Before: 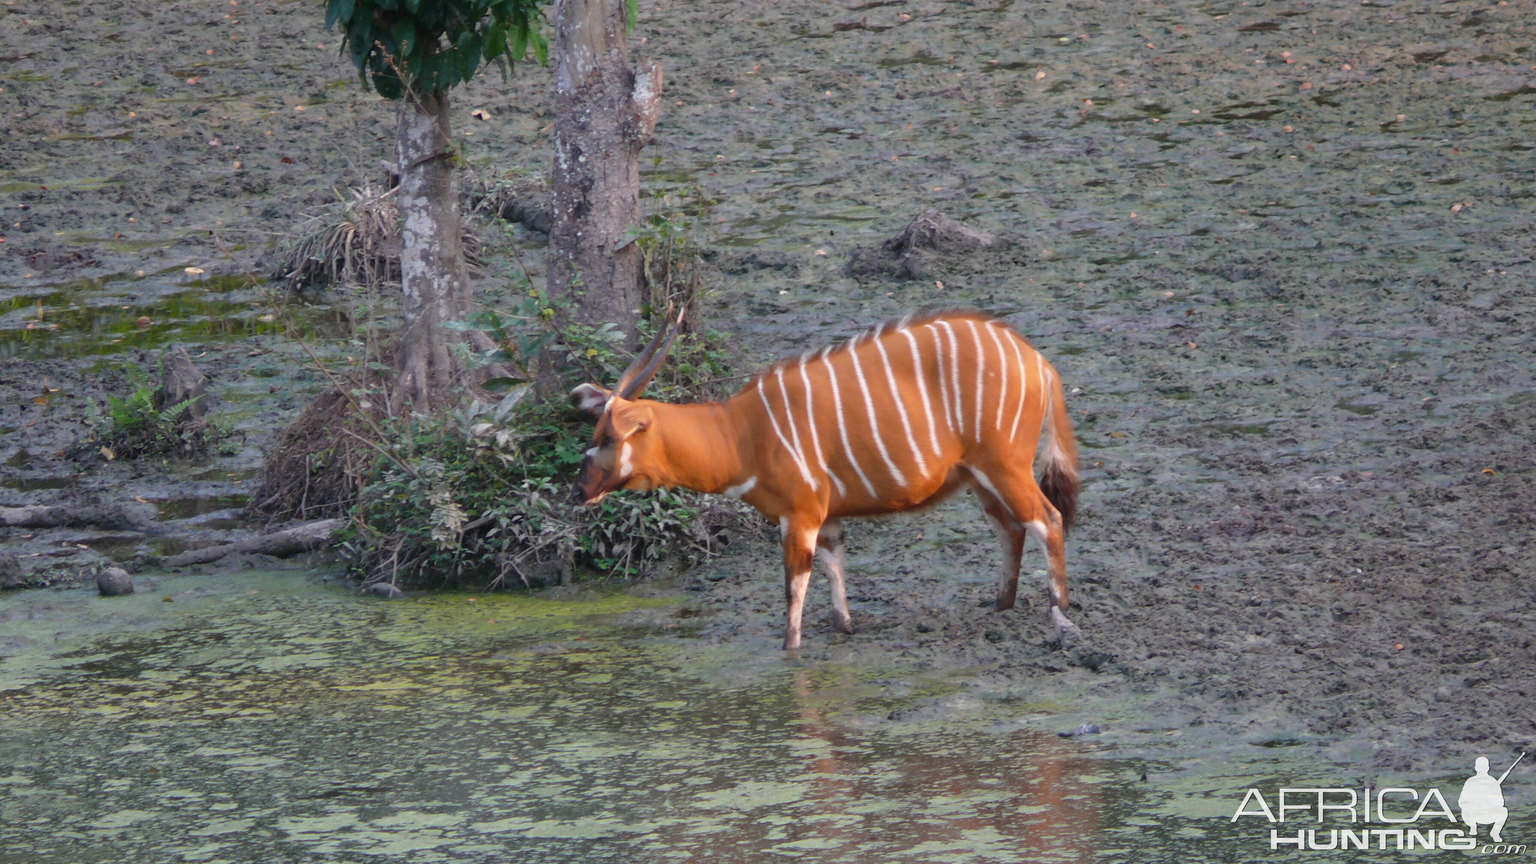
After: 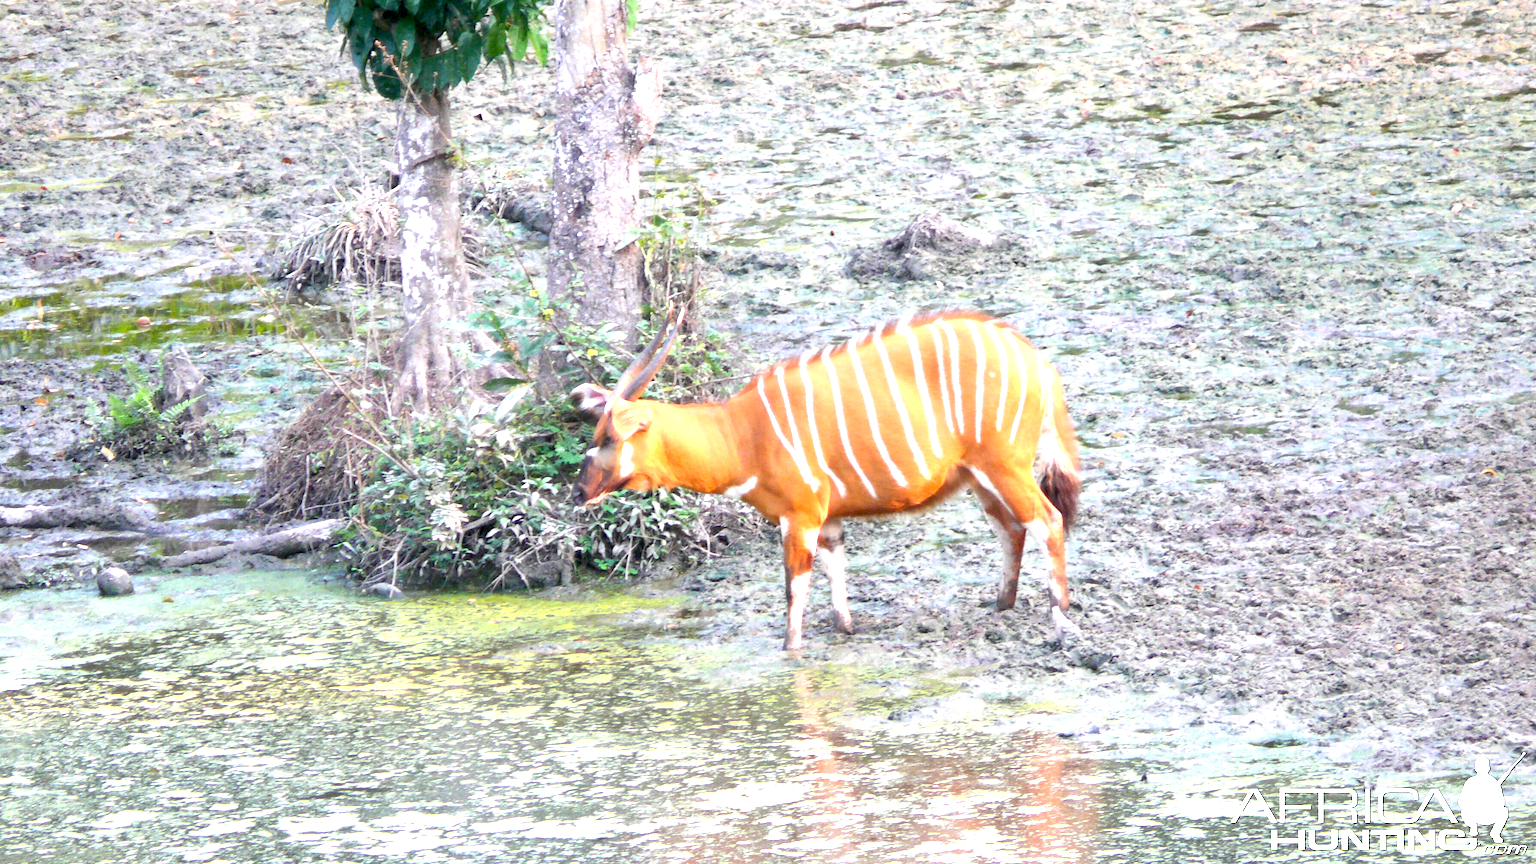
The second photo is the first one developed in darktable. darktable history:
exposure: black level correction 0.005, exposure 2.076 EV, compensate highlight preservation false
